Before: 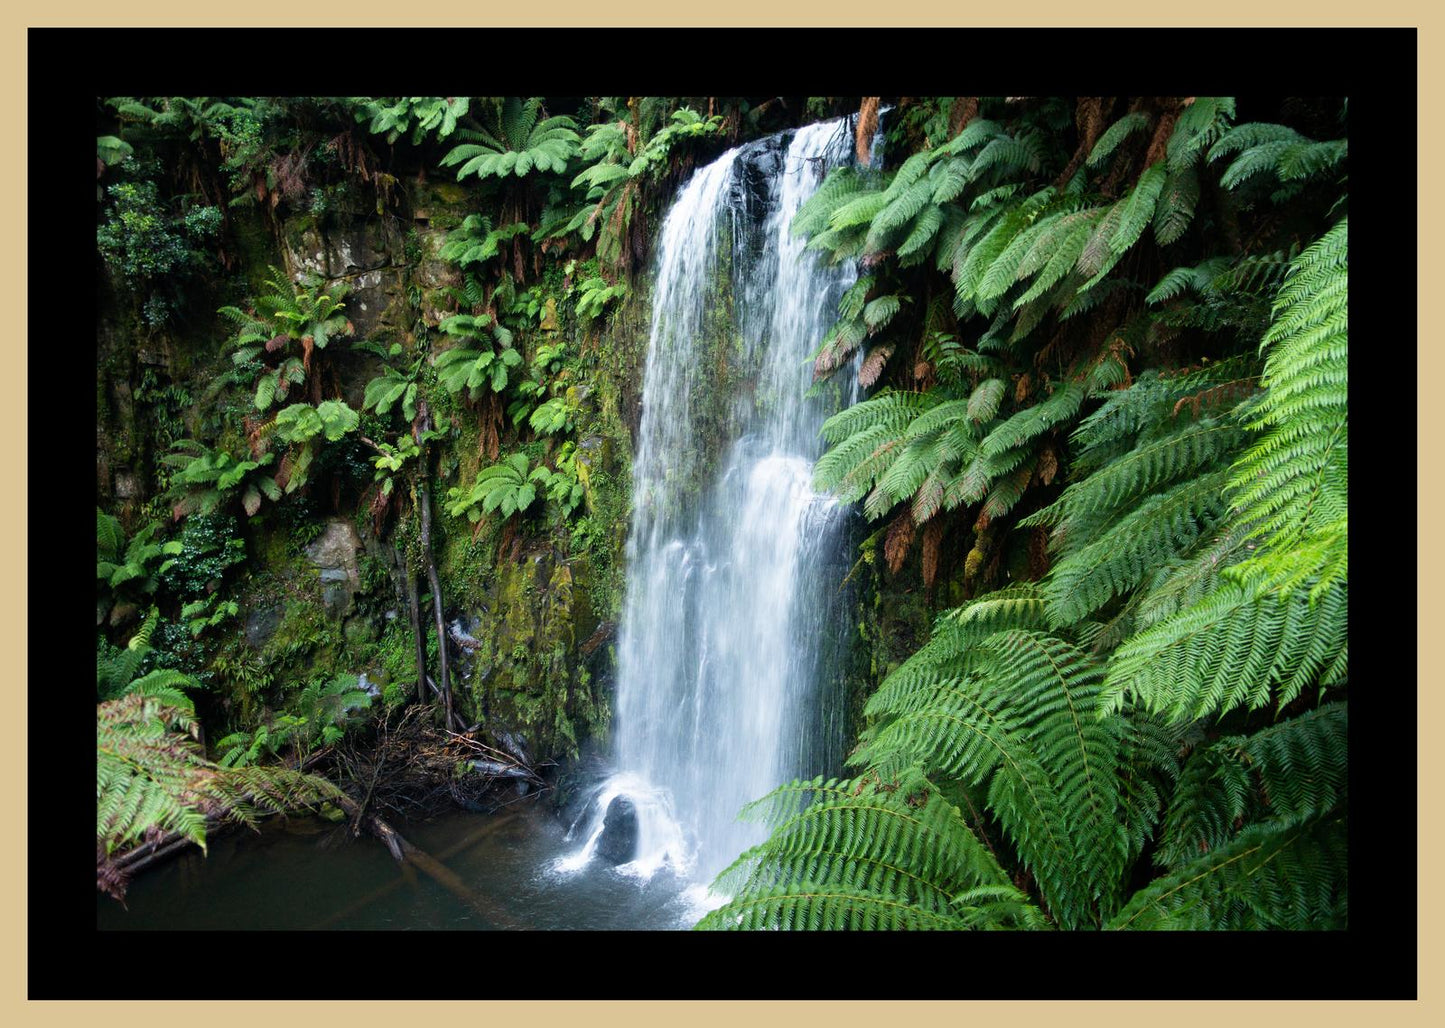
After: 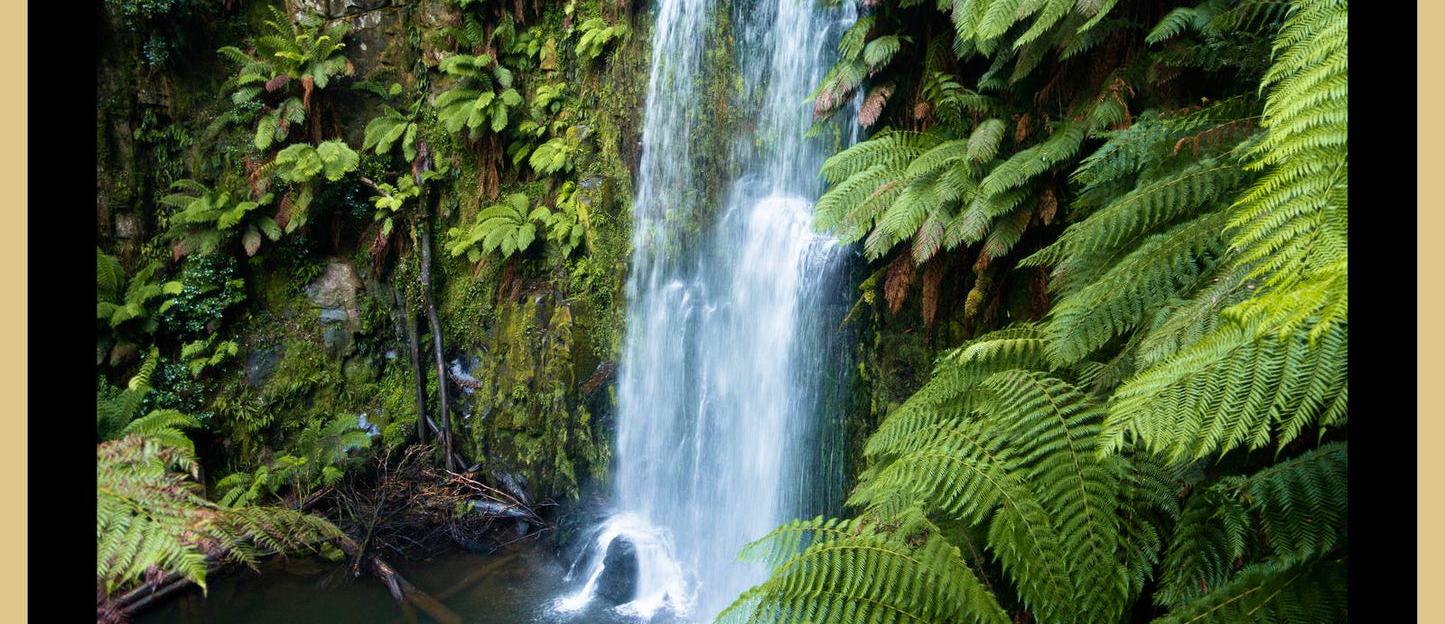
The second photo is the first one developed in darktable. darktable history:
crop and rotate: top 25.357%, bottom 13.942%
velvia: on, module defaults
color zones: curves: ch2 [(0, 0.5) (0.143, 0.5) (0.286, 0.489) (0.415, 0.421) (0.571, 0.5) (0.714, 0.5) (0.857, 0.5) (1, 0.5)]
